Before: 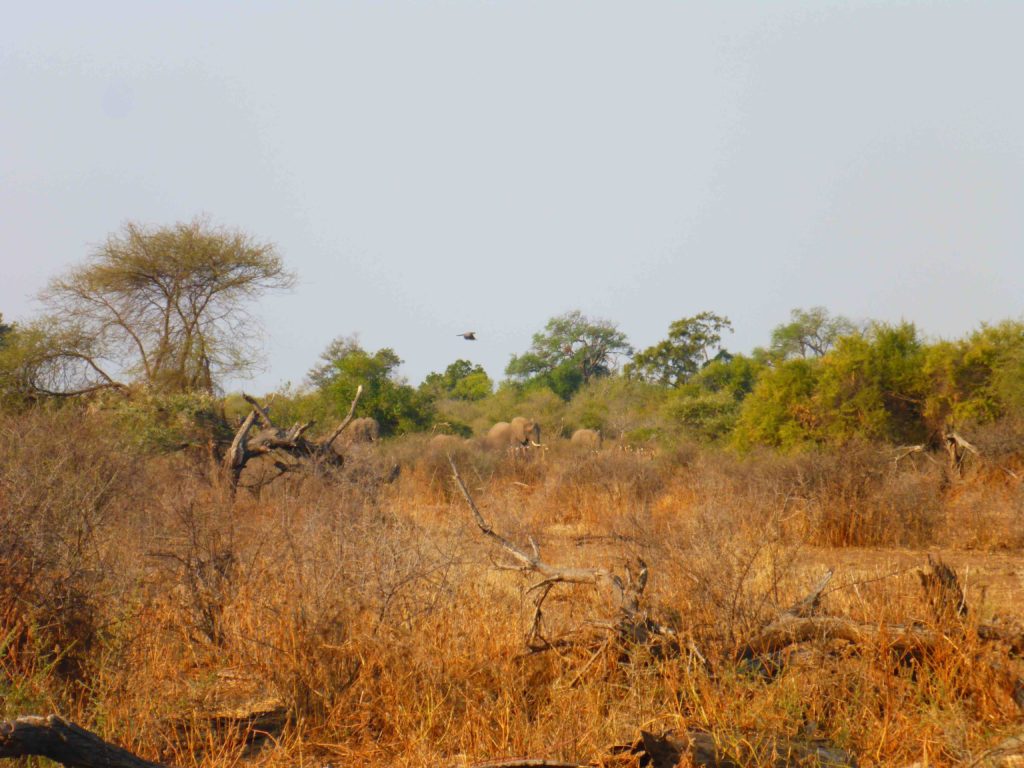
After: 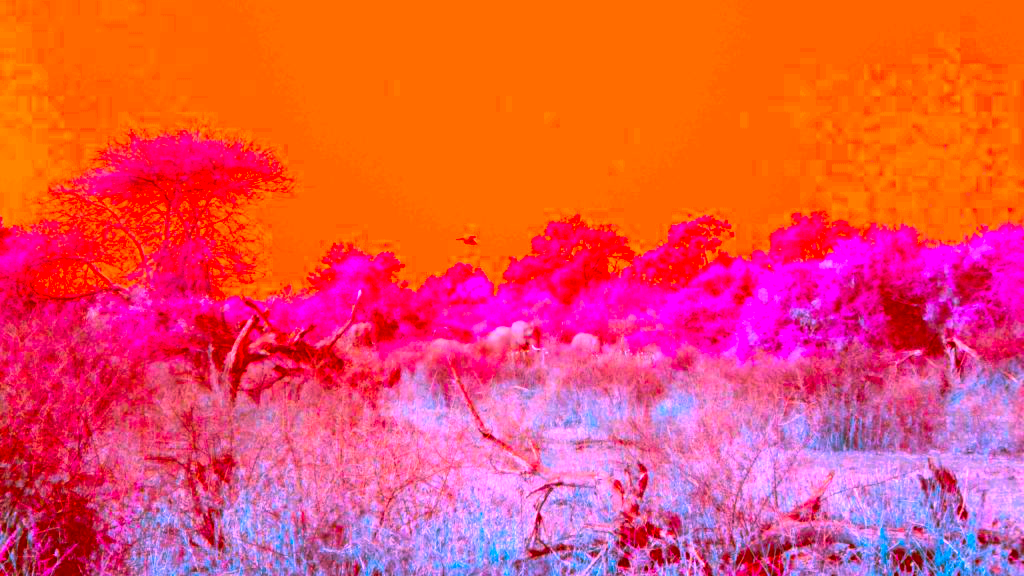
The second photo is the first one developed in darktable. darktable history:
white balance: emerald 1
levels: levels [0.031, 0.5, 0.969]
color correction: highlights a* -39.68, highlights b* -40, shadows a* -40, shadows b* -40, saturation -3
crop and rotate: top 12.5%, bottom 12.5%
exposure: black level correction 0, exposure 0.7 EV, compensate exposure bias true, compensate highlight preservation false
